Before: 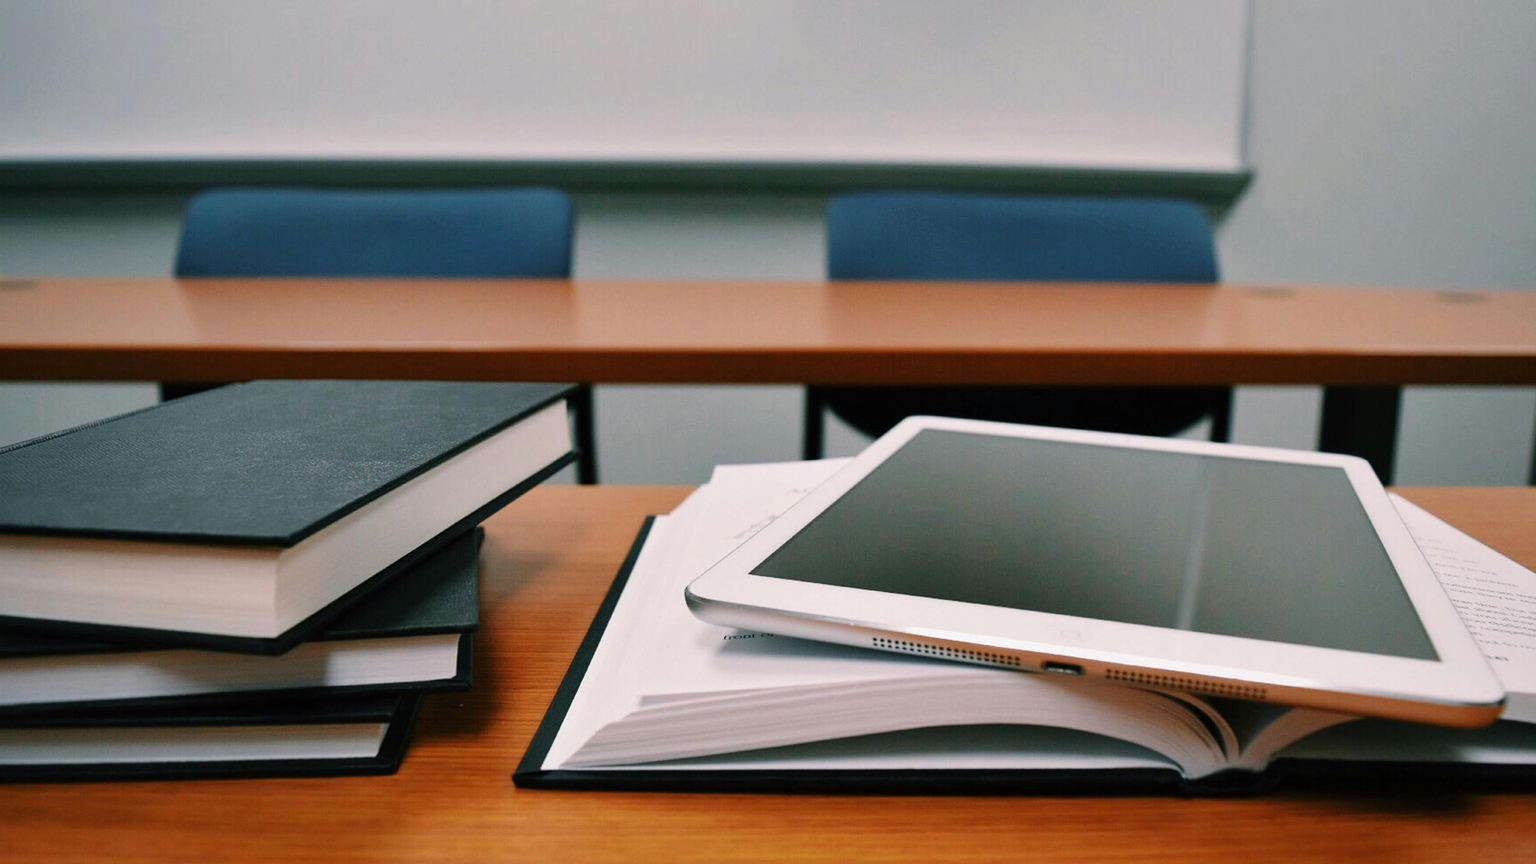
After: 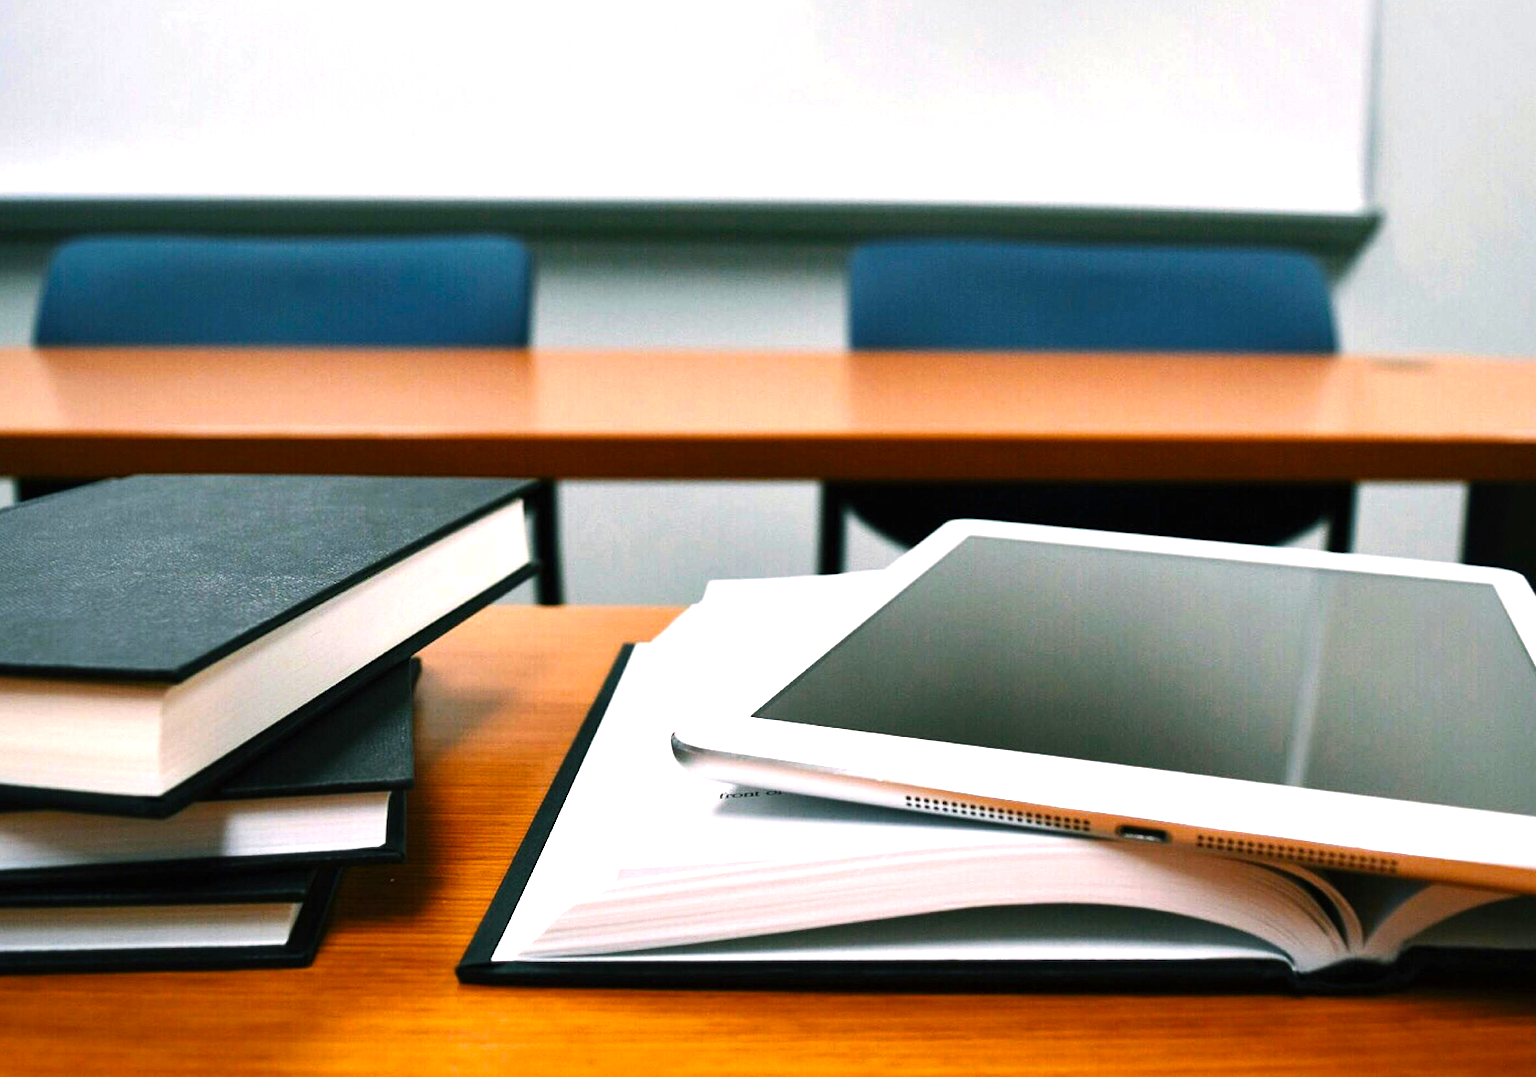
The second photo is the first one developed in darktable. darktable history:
crop and rotate: left 9.585%, right 10.282%
exposure: exposure 0.61 EV, compensate highlight preservation false
color balance rgb: perceptual saturation grading › global saturation 25.463%, perceptual brilliance grading › global brilliance 15.583%, perceptual brilliance grading › shadows -35.746%
